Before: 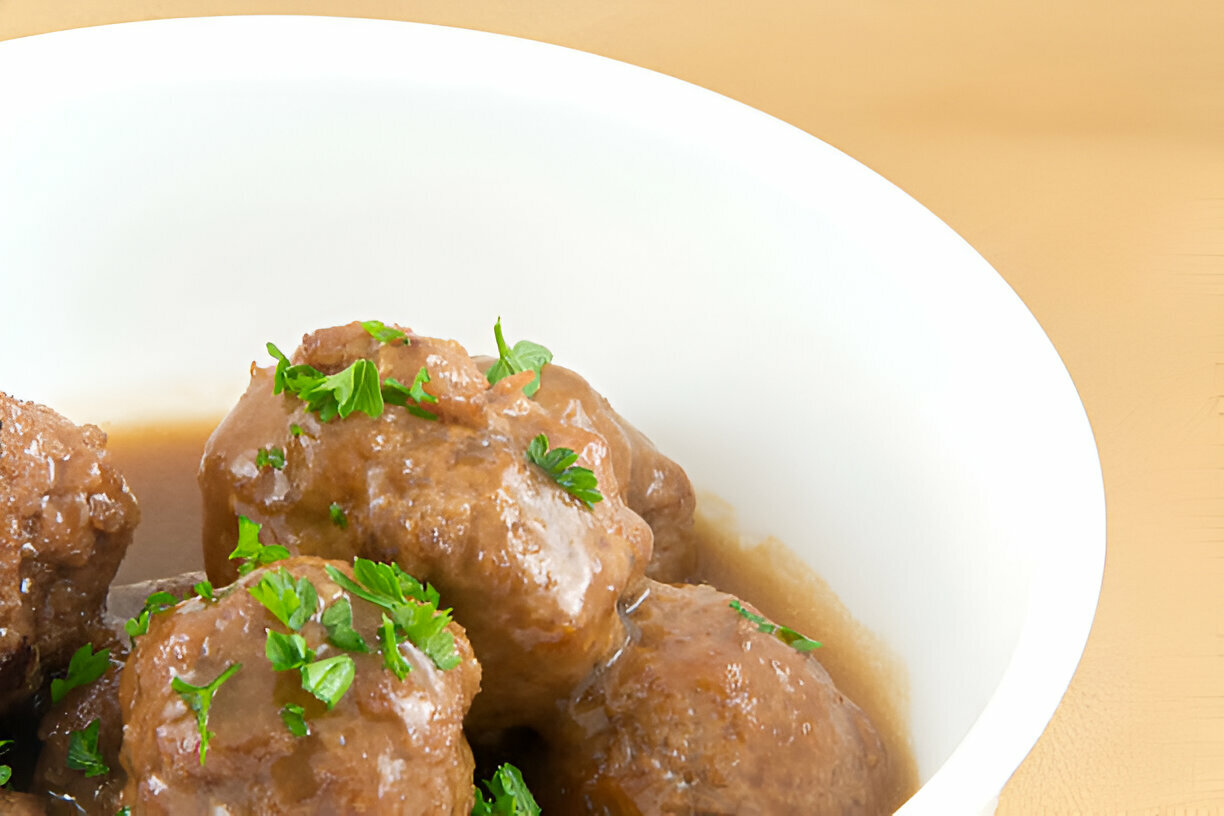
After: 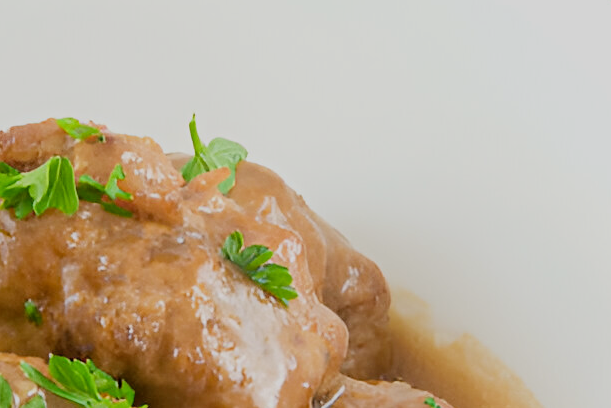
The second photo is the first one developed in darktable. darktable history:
haze removal: adaptive false
crop: left 25%, top 25%, right 25%, bottom 25%
filmic rgb: black relative exposure -7.65 EV, white relative exposure 4.56 EV, hardness 3.61
